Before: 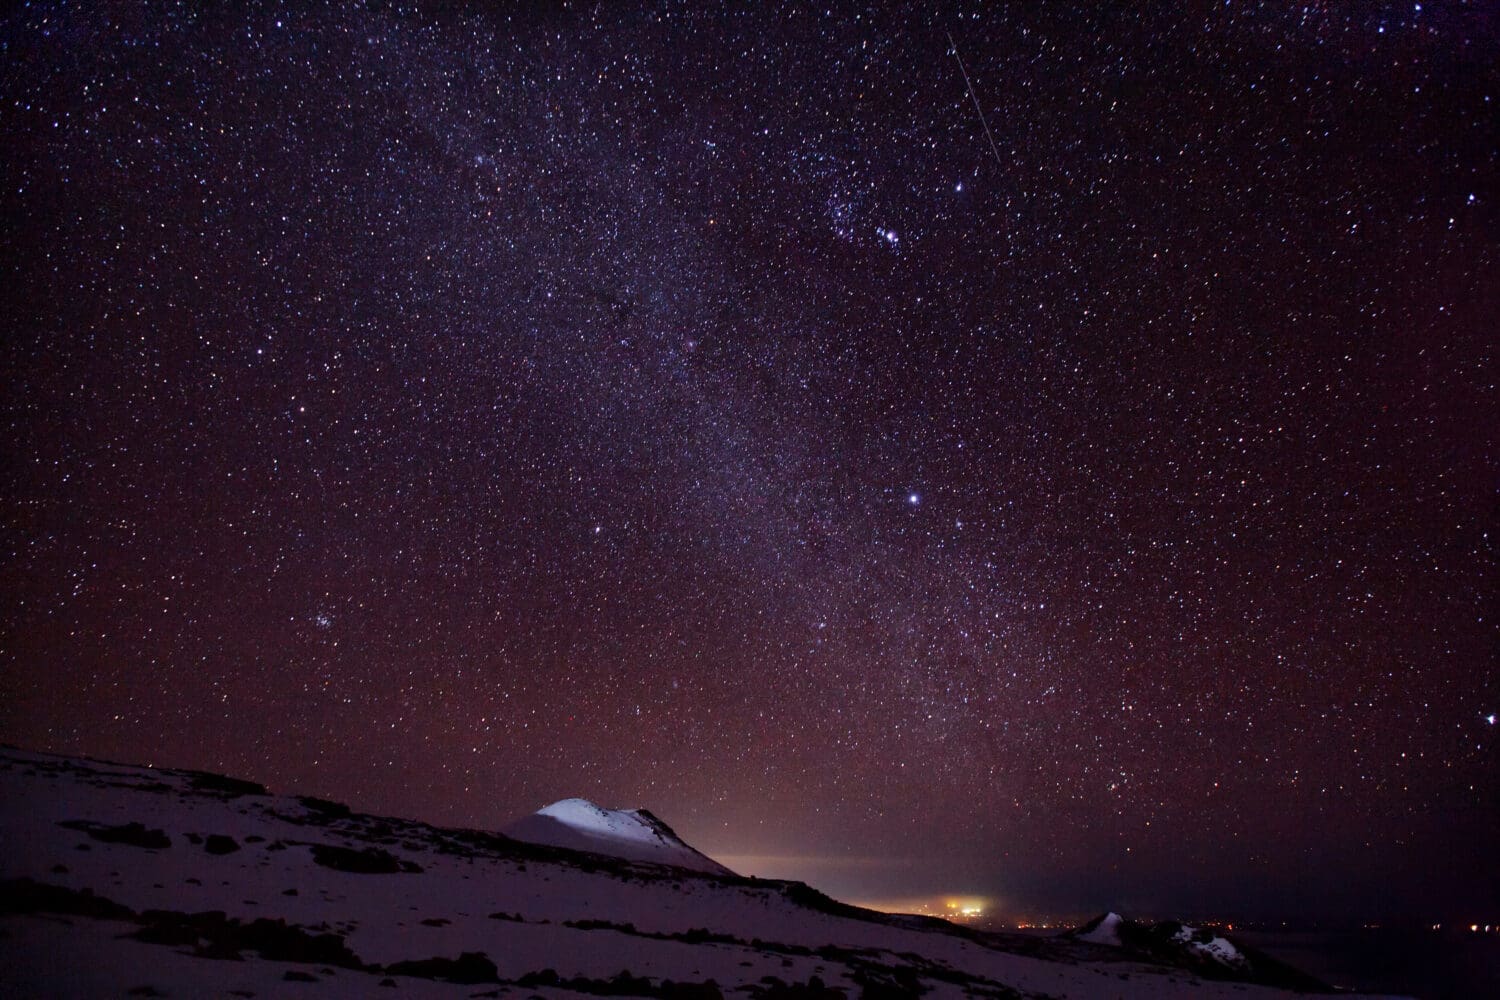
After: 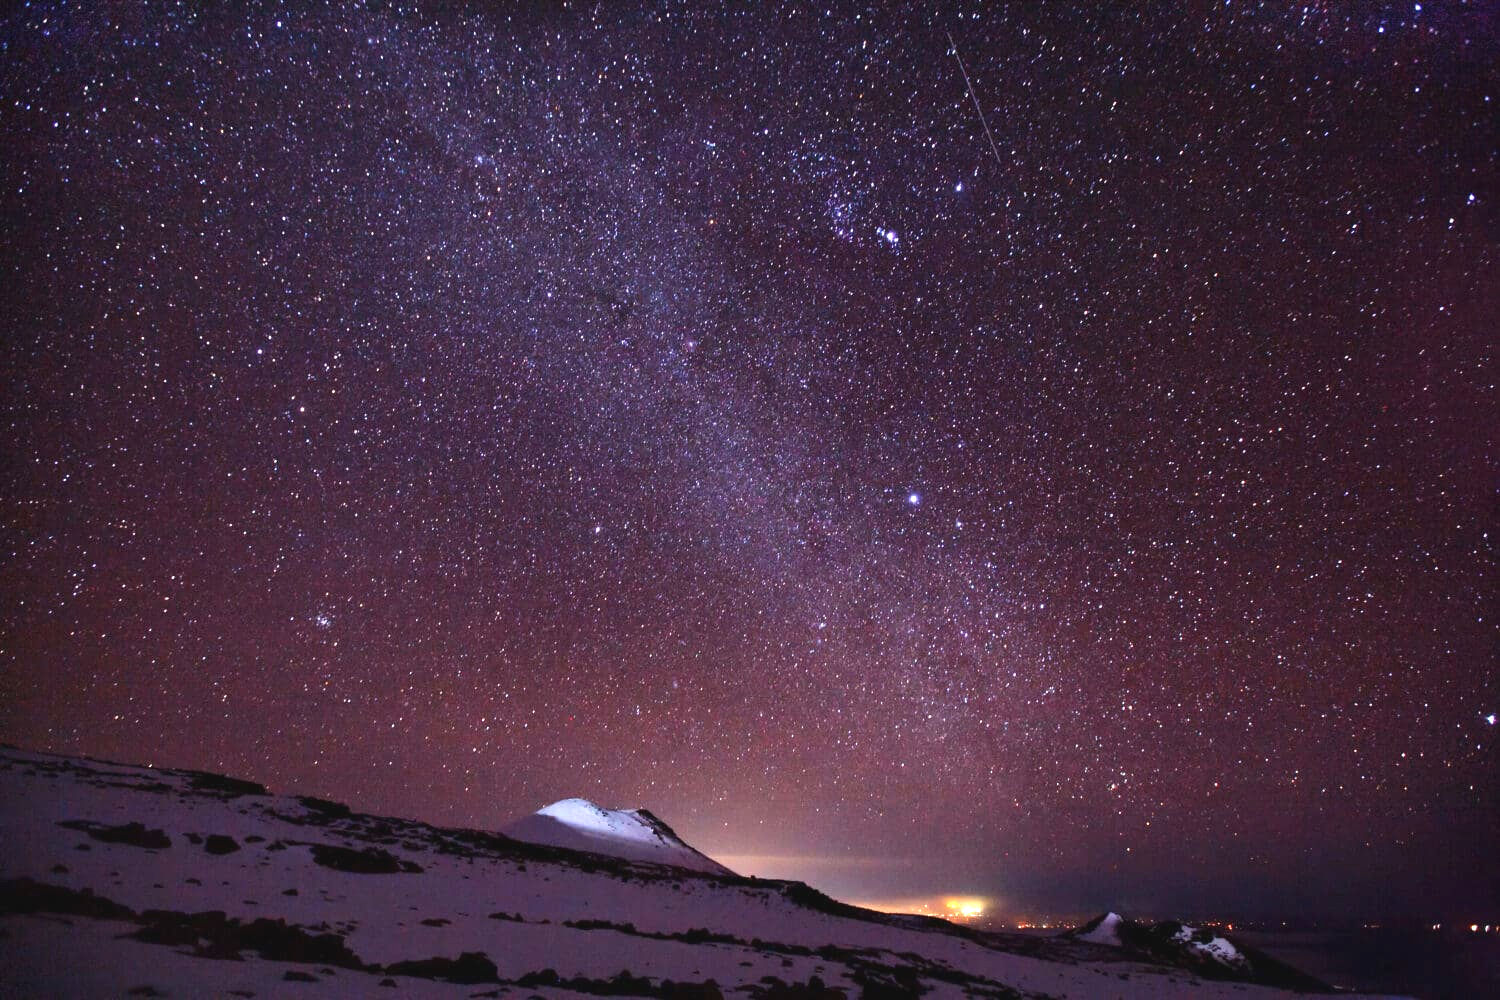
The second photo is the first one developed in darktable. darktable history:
exposure: black level correction -0.002, exposure 1.348 EV, compensate exposure bias true, compensate highlight preservation false
